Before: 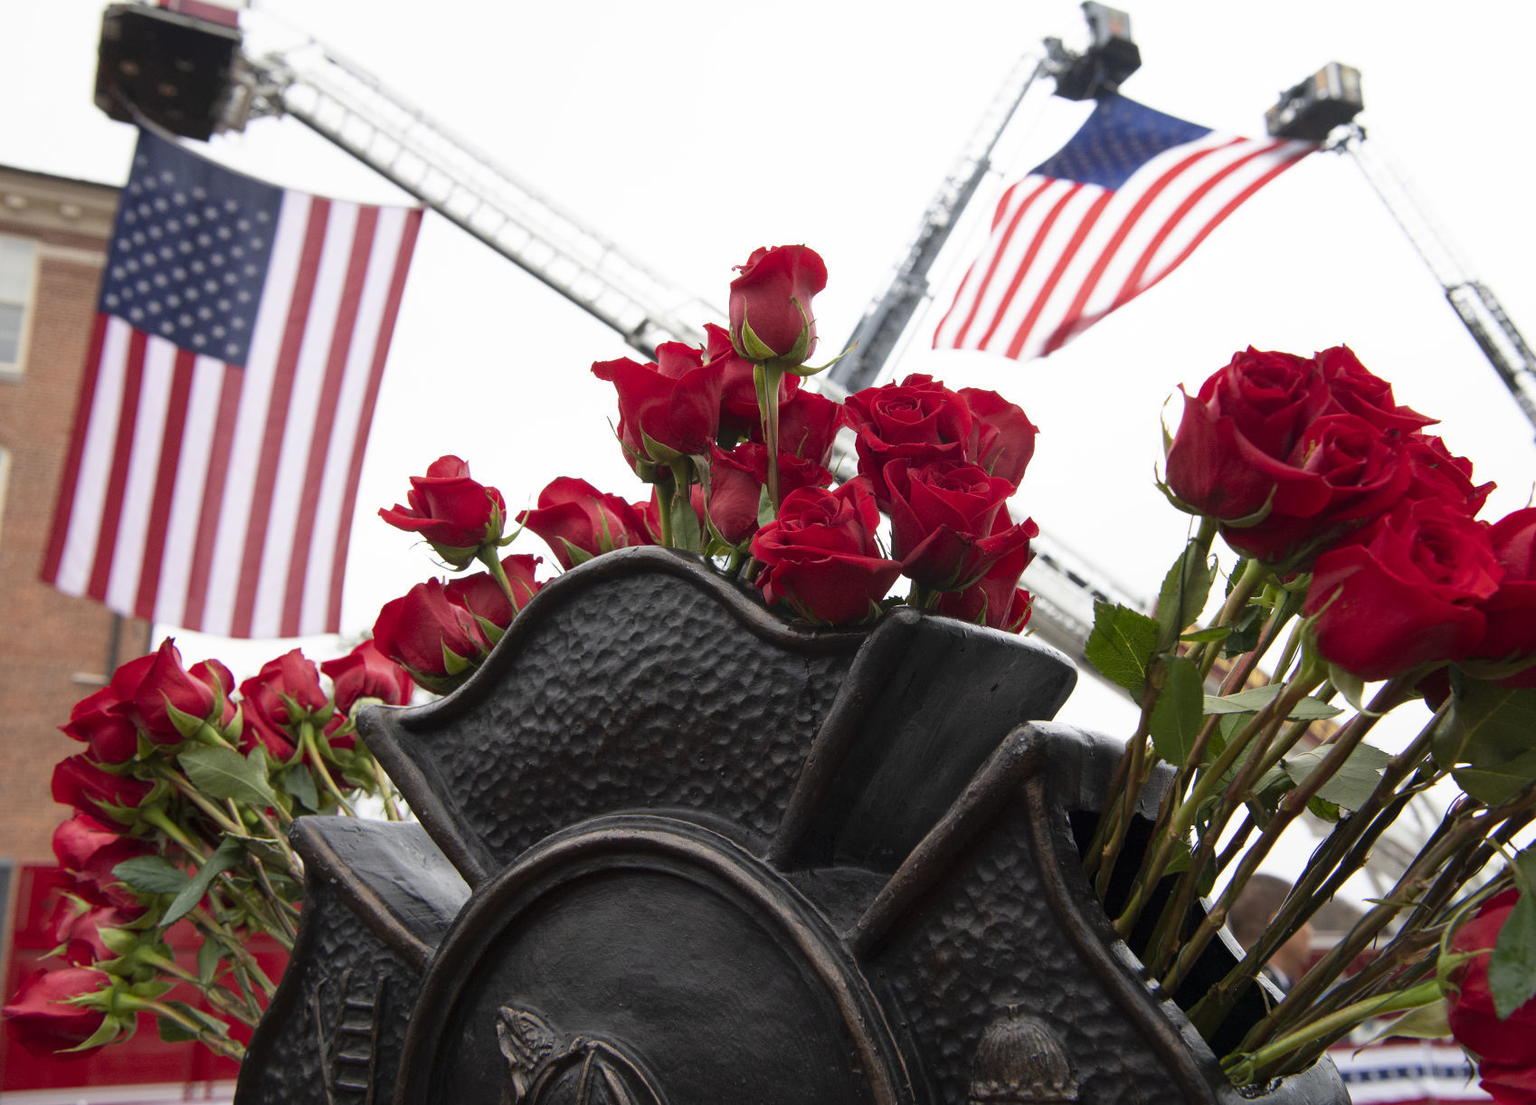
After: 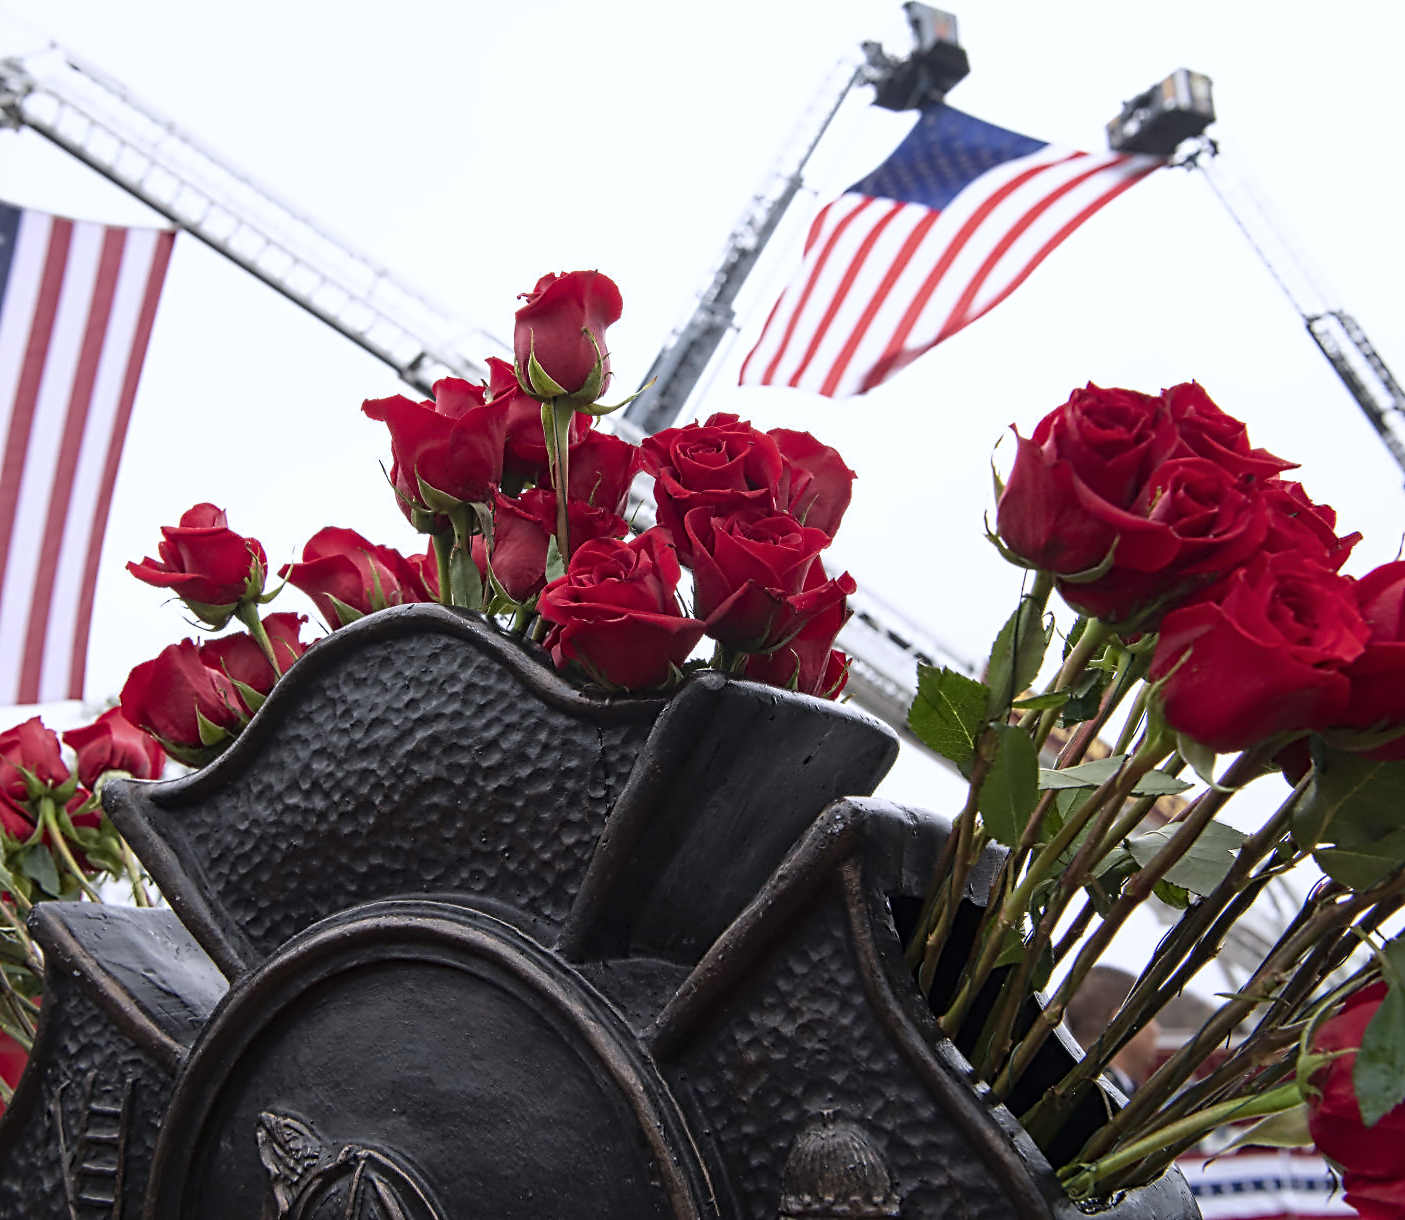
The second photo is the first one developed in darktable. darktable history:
color calibration: illuminant as shot in camera, x 0.358, y 0.373, temperature 4628.91 K
crop: left 17.247%, bottom 0.033%
contrast equalizer: y [[0.5, 0.5, 0.5, 0.515, 0.749, 0.84], [0.5 ×6], [0.5 ×6], [0, 0, 0, 0.001, 0.067, 0.262], [0 ×6]]
